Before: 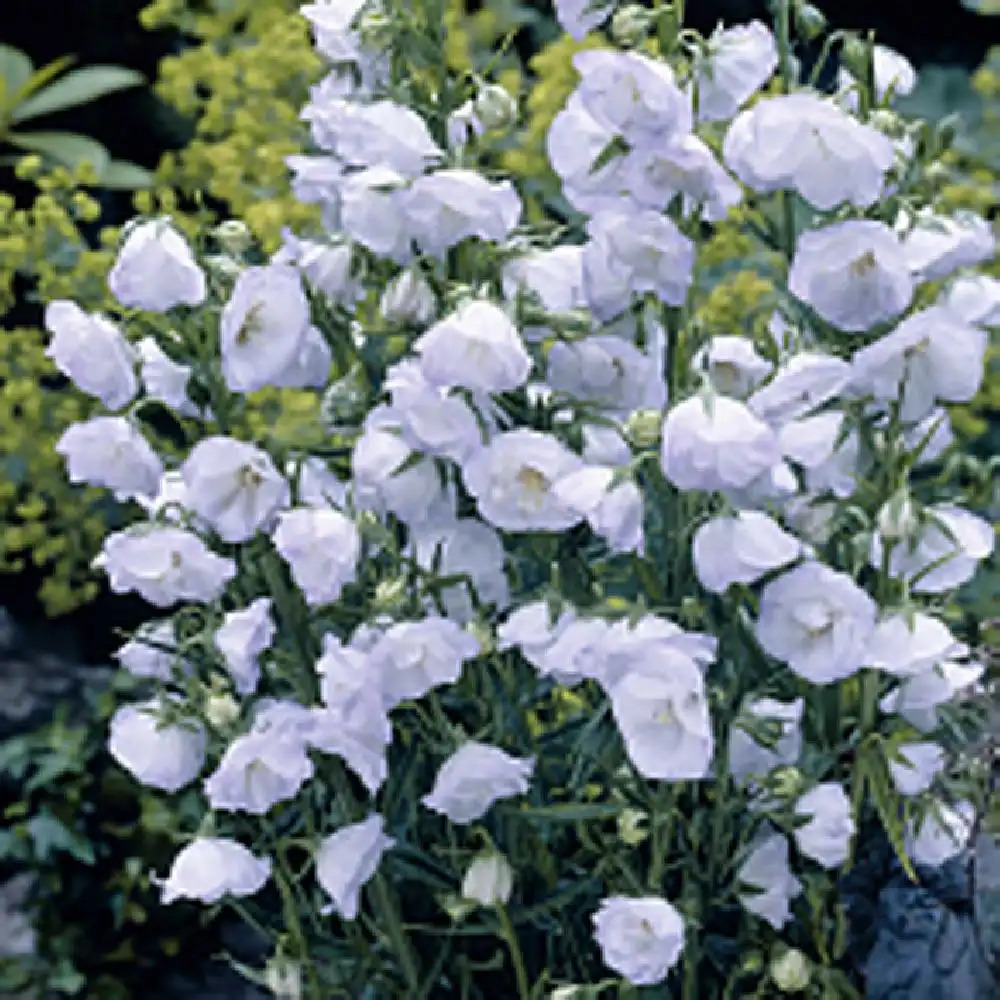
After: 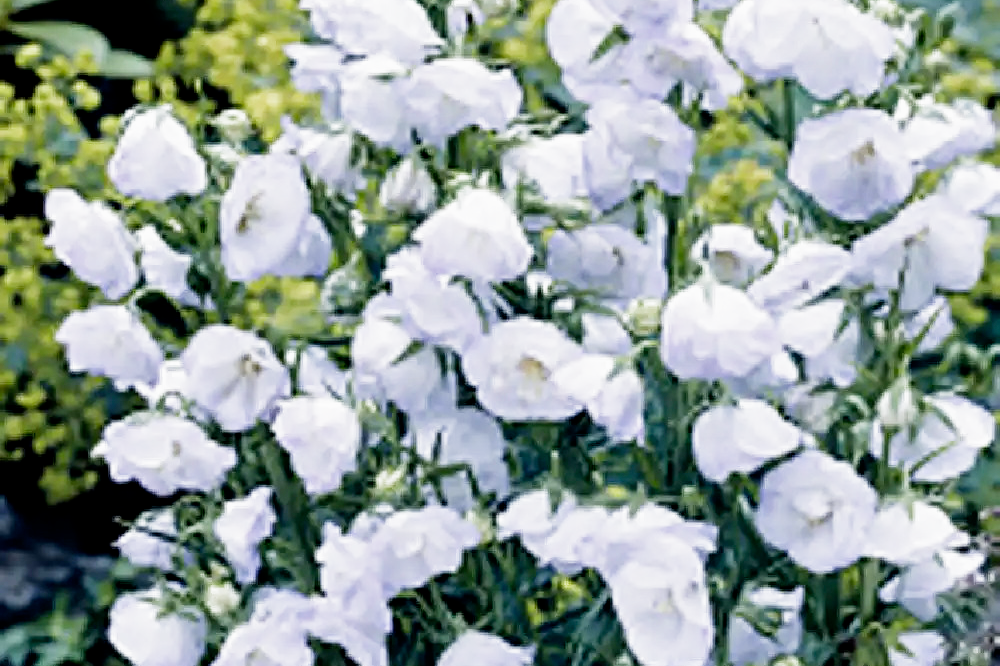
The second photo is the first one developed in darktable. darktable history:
filmic rgb: middle gray luminance 12.74%, black relative exposure -10.13 EV, white relative exposure 3.47 EV, threshold 6 EV, target black luminance 0%, hardness 5.74, latitude 44.69%, contrast 1.221, highlights saturation mix 5%, shadows ↔ highlights balance 26.78%, add noise in highlights 0, preserve chrominance no, color science v3 (2019), use custom middle-gray values true, iterations of high-quality reconstruction 0, contrast in highlights soft, enable highlight reconstruction true
crop: top 11.166%, bottom 22.168%
